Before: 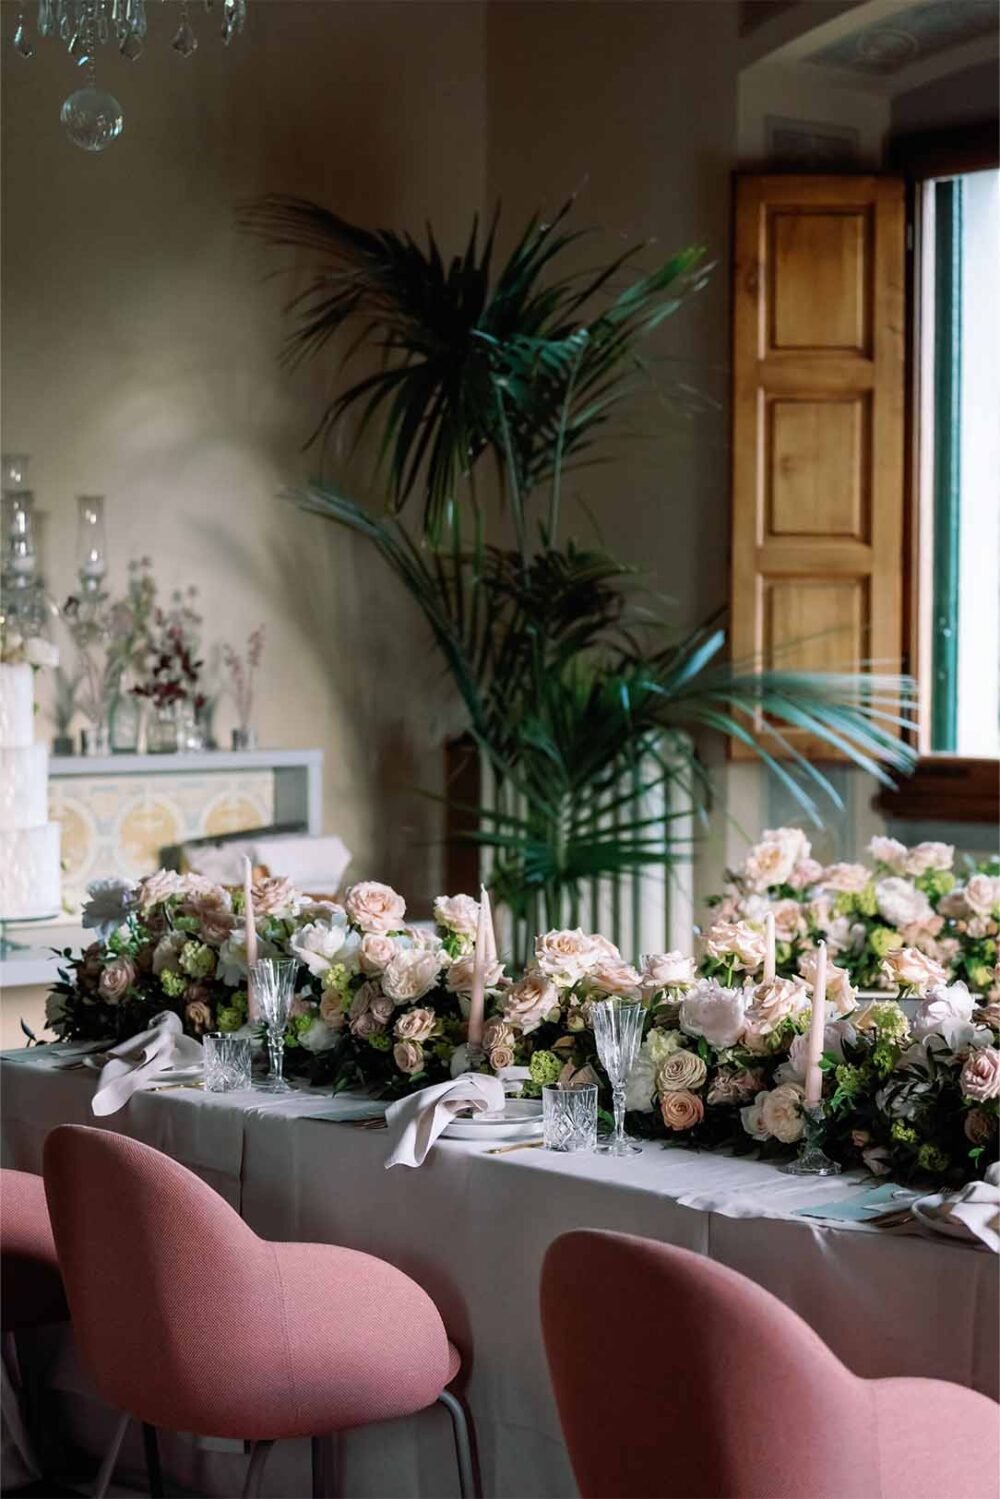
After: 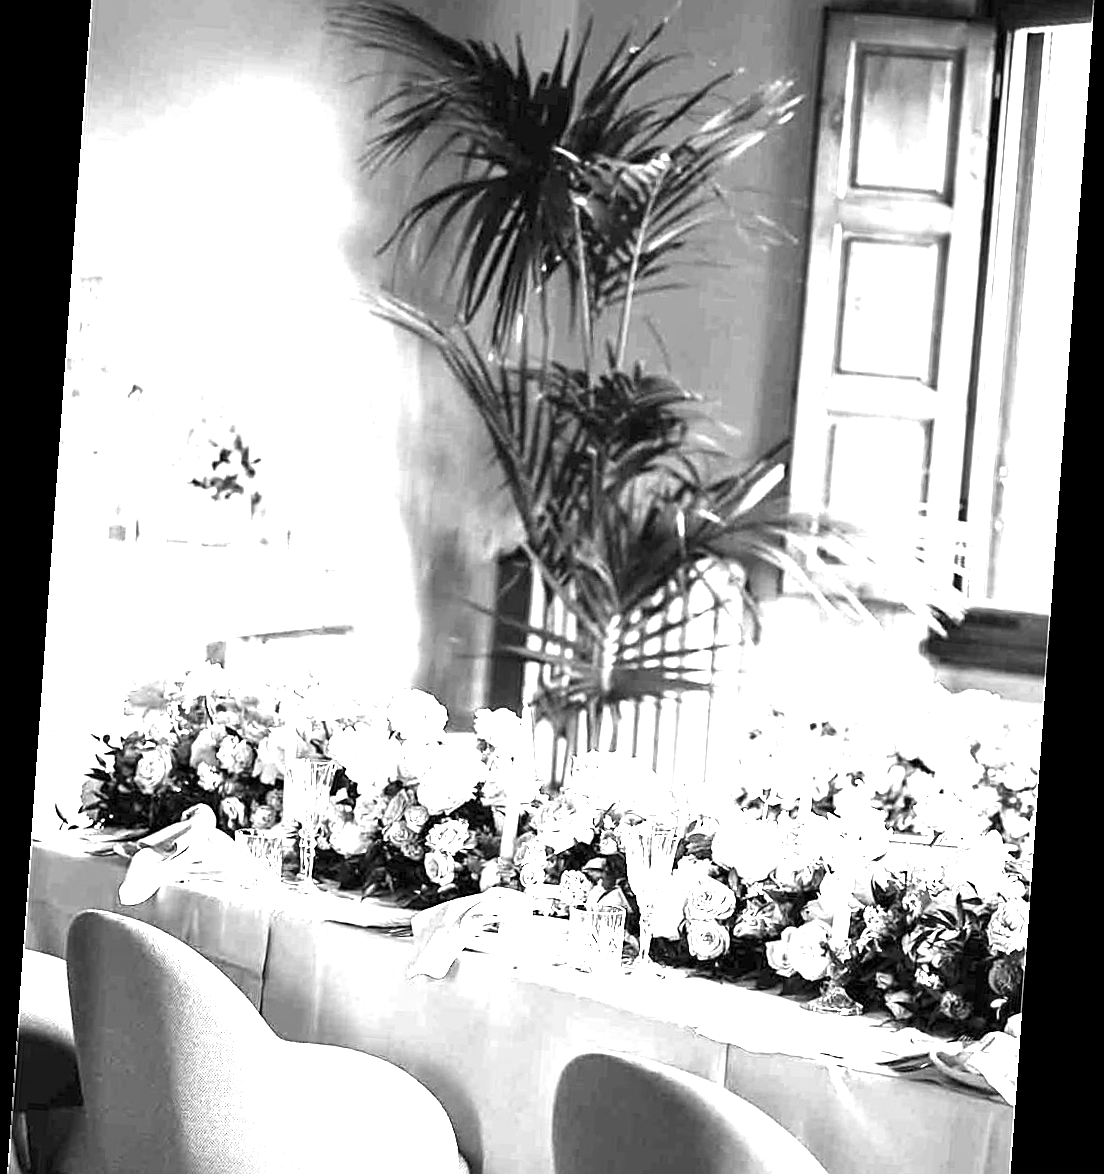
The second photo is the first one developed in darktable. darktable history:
rotate and perspective: rotation 4.1°, automatic cropping off
exposure: exposure 3 EV, compensate highlight preservation false
crop: top 13.819%, bottom 11.169%
color correction: highlights a* 3.12, highlights b* -1.55, shadows a* -0.101, shadows b* 2.52, saturation 0.98
color balance rgb: linear chroma grading › global chroma 10%, global vibrance 10%, contrast 15%, saturation formula JzAzBz (2021)
monochrome: on, module defaults
sharpen: on, module defaults
